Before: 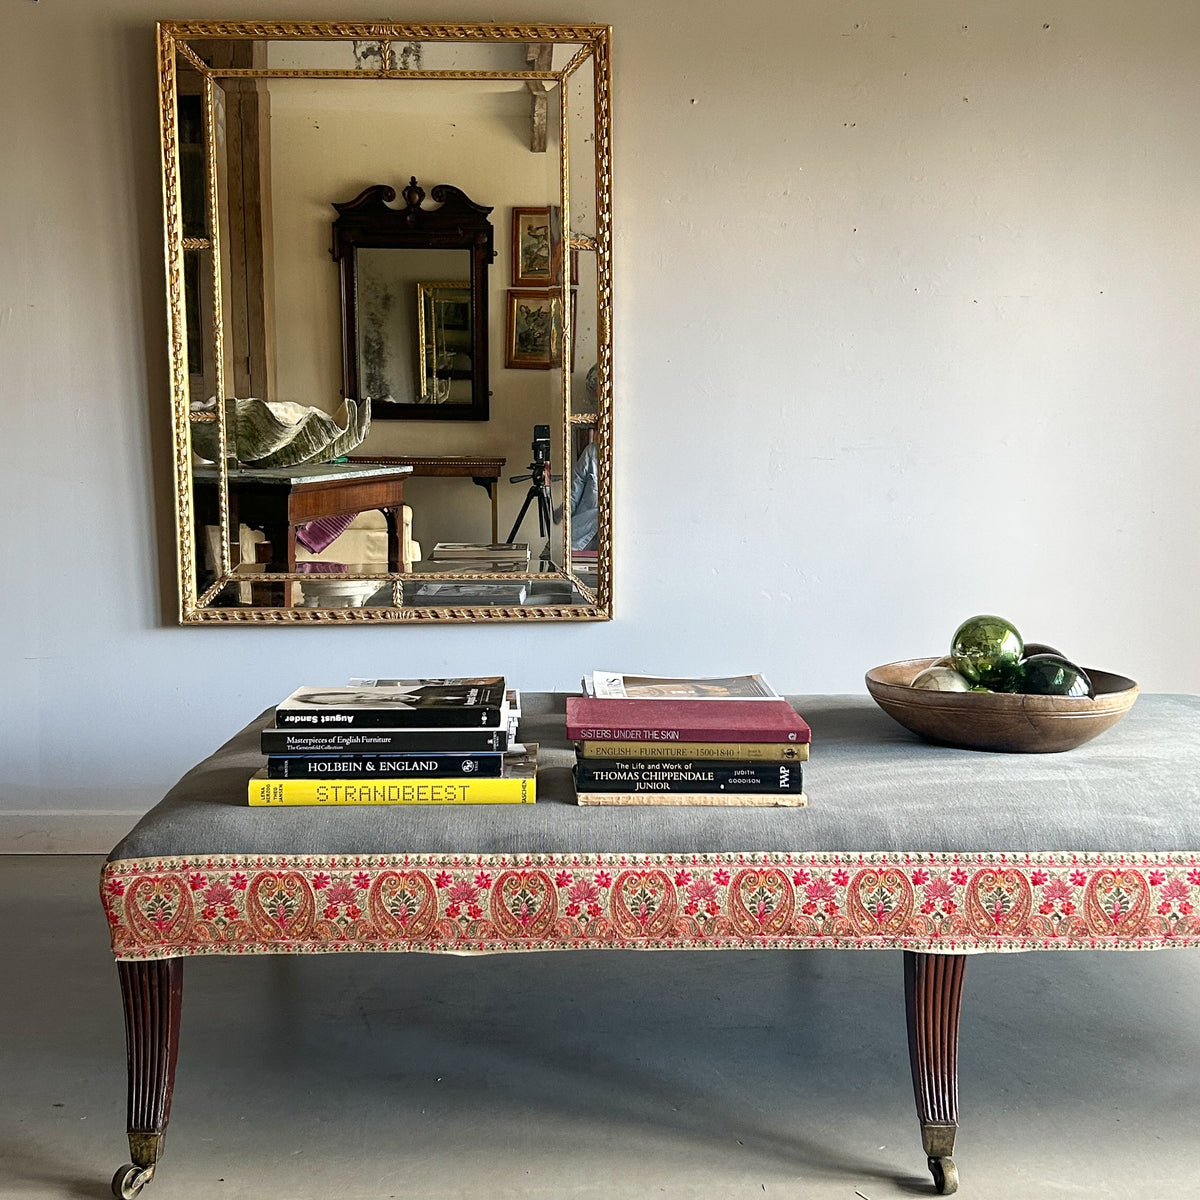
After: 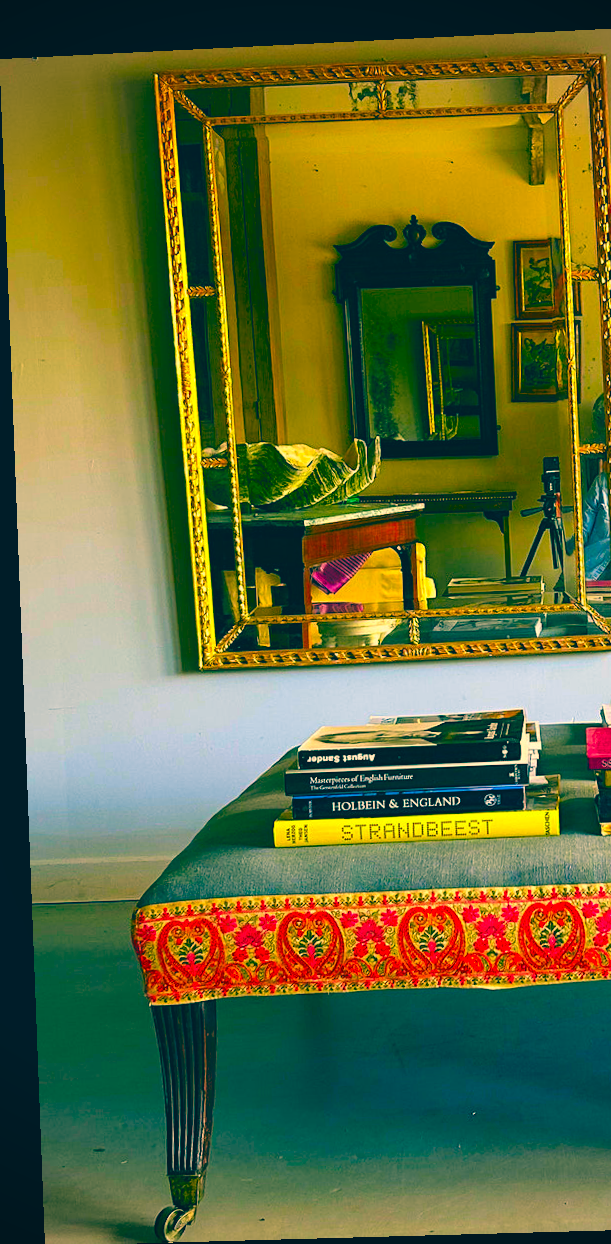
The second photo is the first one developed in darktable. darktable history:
rotate and perspective: rotation -2.22°, lens shift (horizontal) -0.022, automatic cropping off
shadows and highlights: radius 337.17, shadows 29.01, soften with gaussian
vignetting: on, module defaults
color balance rgb: perceptual saturation grading › global saturation 30%, global vibrance 20%
crop and rotate: left 0%, top 0%, right 50.845%
color correction: highlights a* 1.59, highlights b* -1.7, saturation 2.48
color balance: lift [1.005, 0.99, 1.007, 1.01], gamma [1, 0.979, 1.011, 1.021], gain [0.923, 1.098, 1.025, 0.902], input saturation 90.45%, contrast 7.73%, output saturation 105.91%
